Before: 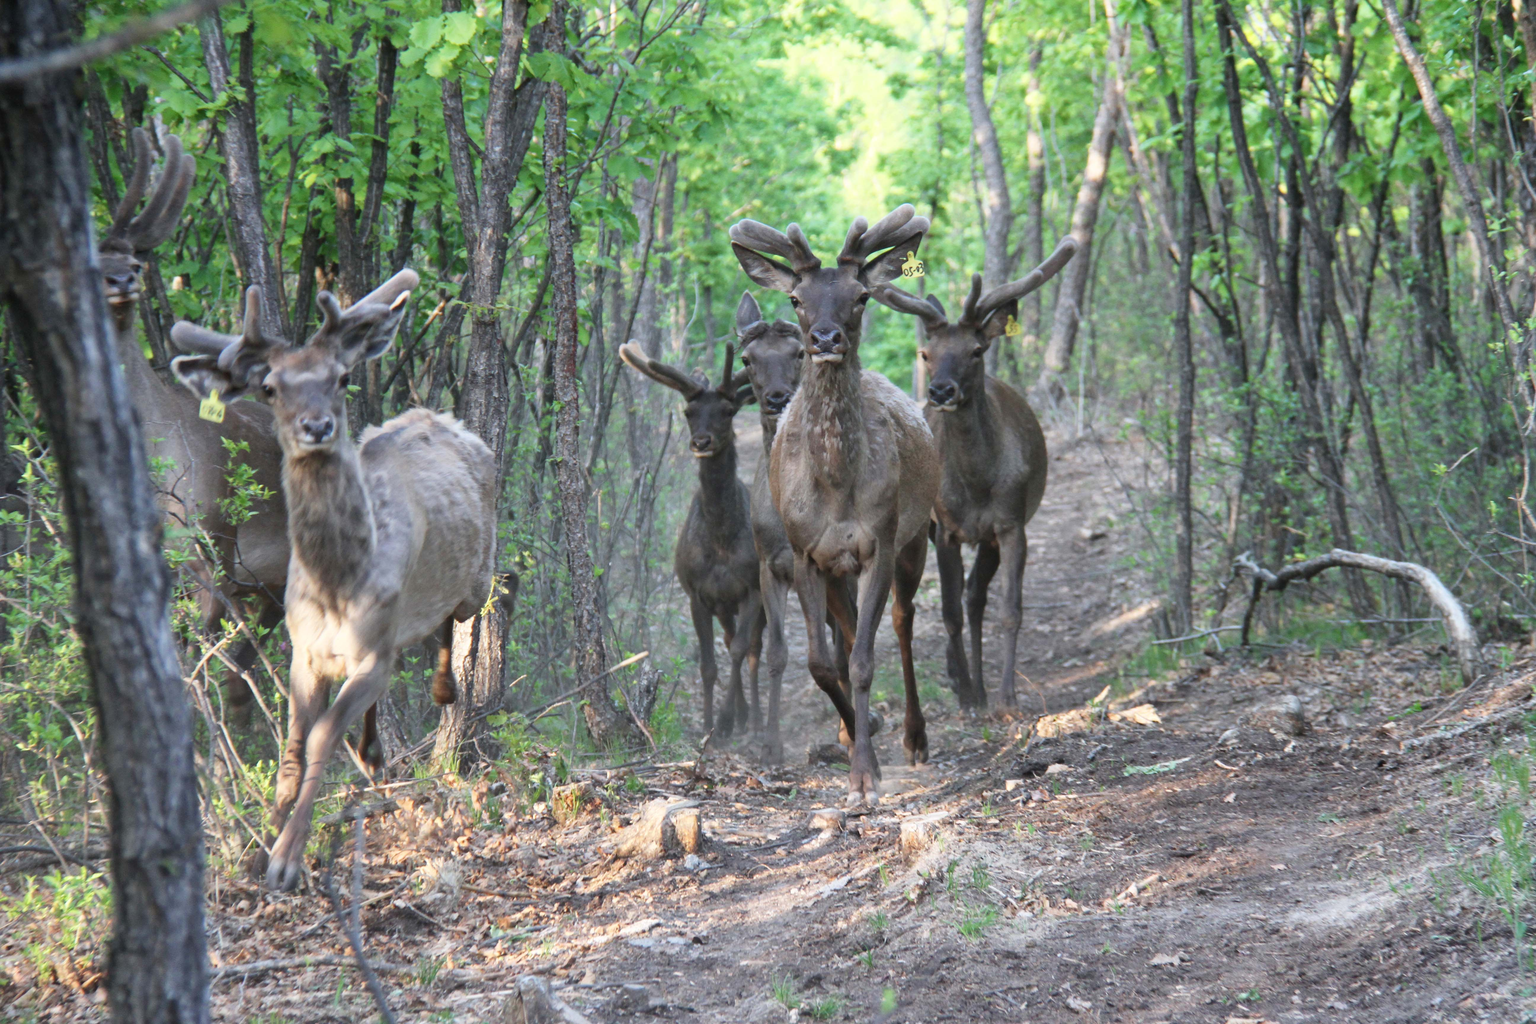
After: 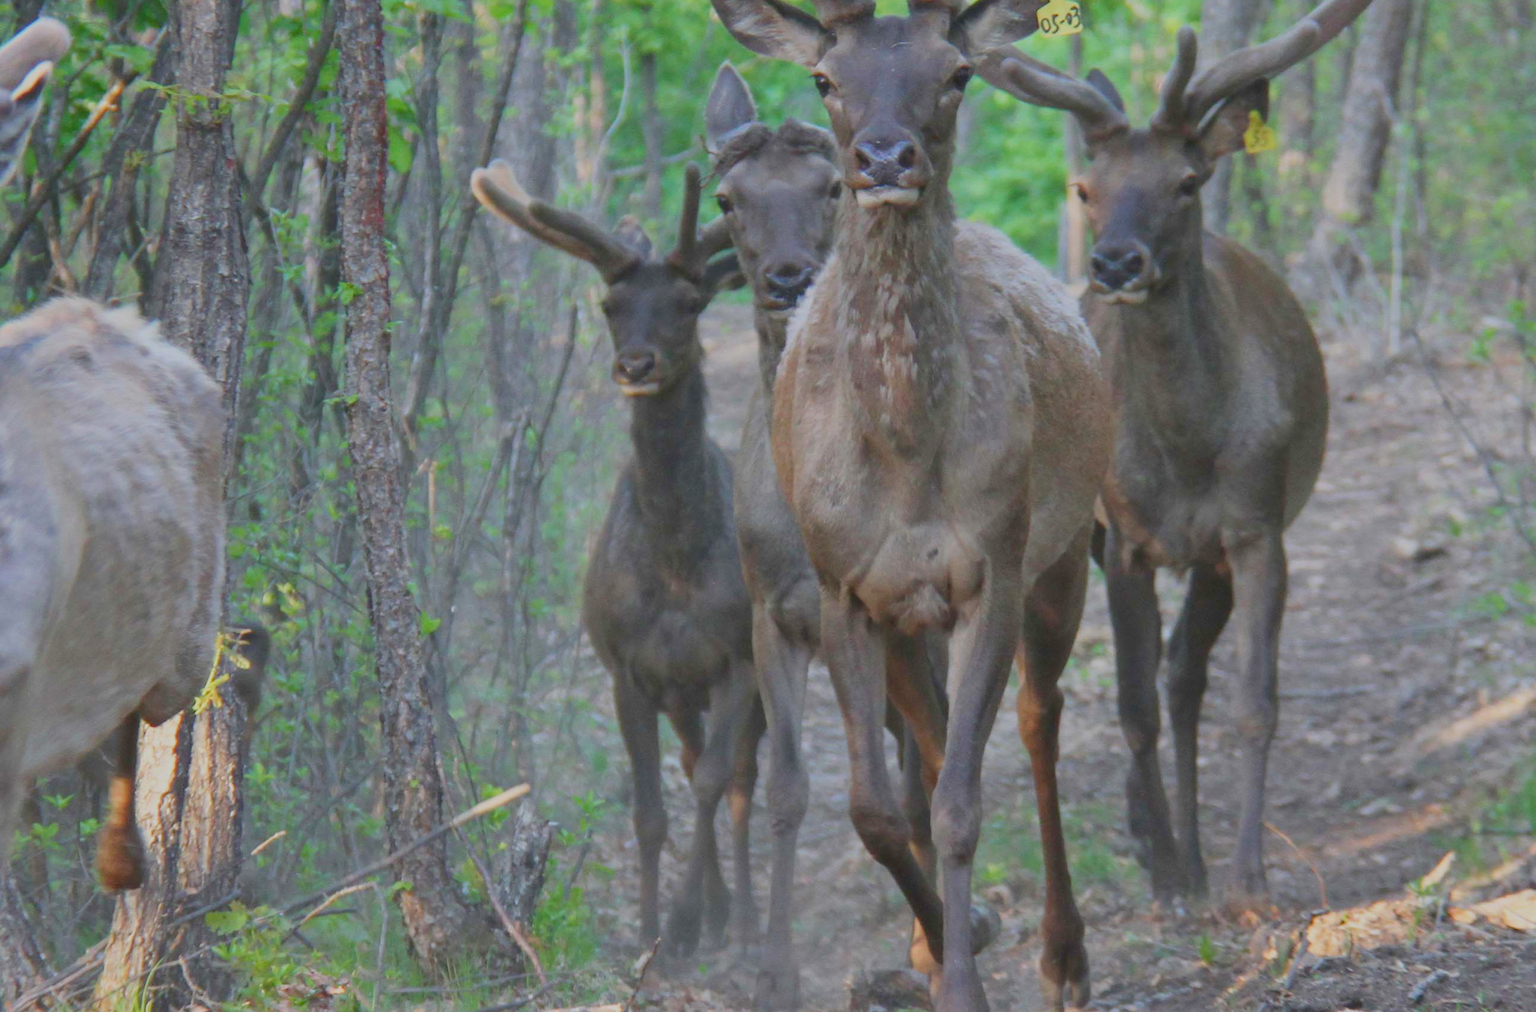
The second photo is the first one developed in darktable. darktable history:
crop: left 25.012%, top 25.382%, right 25.035%, bottom 25.199%
color balance rgb: perceptual saturation grading › global saturation 19.276%, contrast -29.378%
